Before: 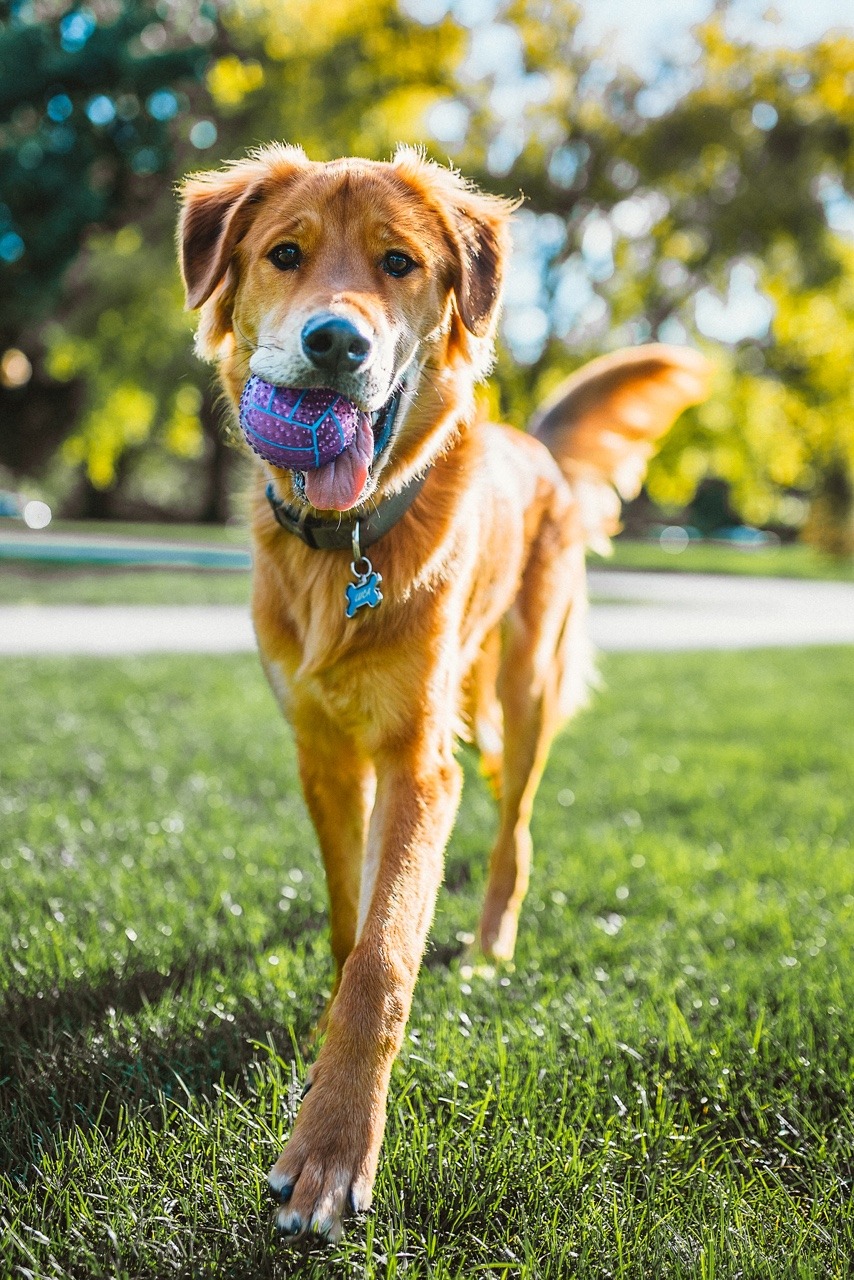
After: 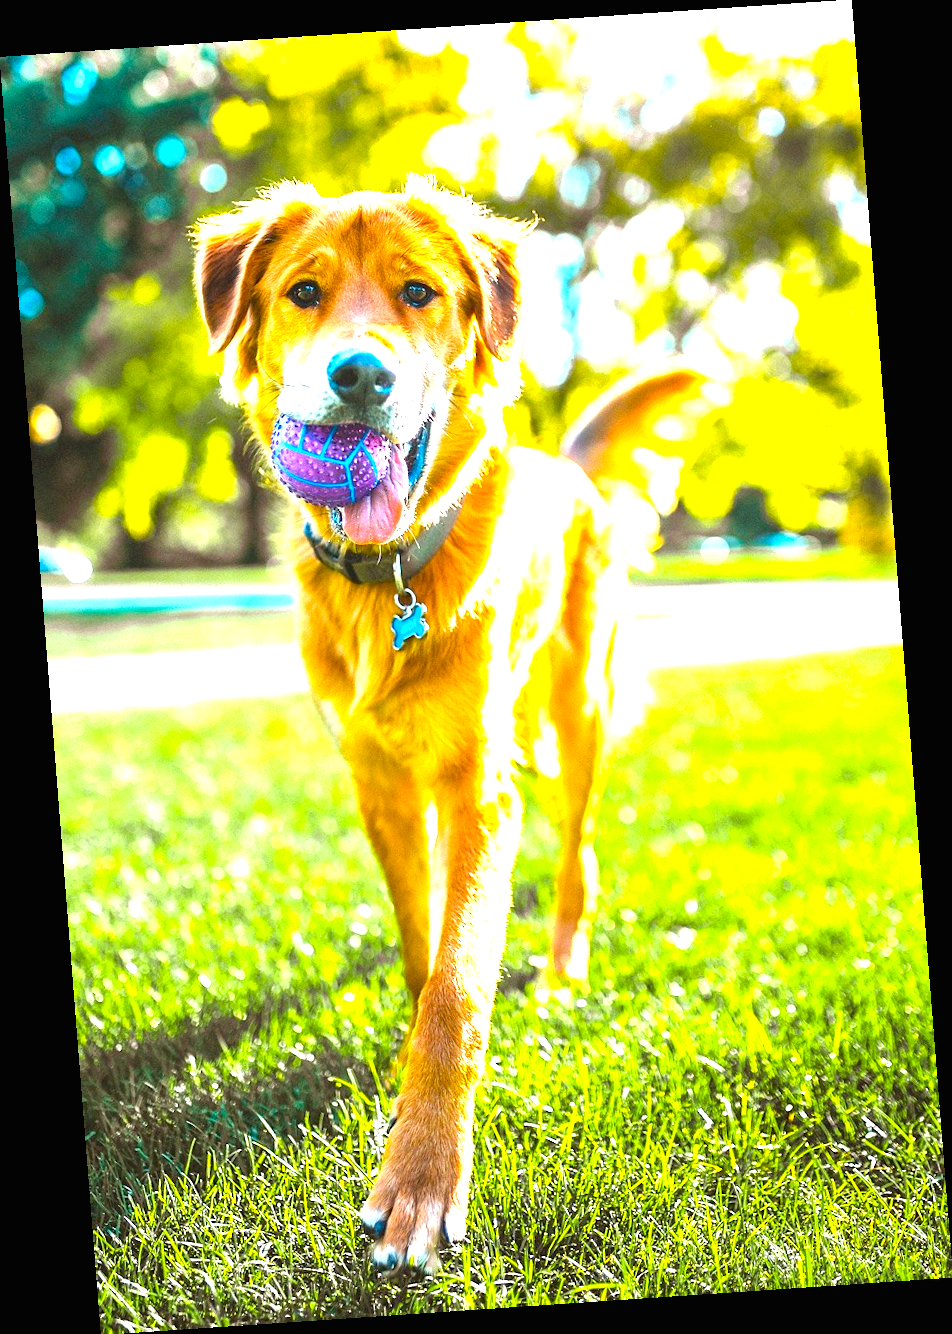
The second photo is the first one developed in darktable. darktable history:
exposure: black level correction 0, exposure 1.675 EV, compensate exposure bias true, compensate highlight preservation false
color balance rgb: linear chroma grading › global chroma 15%, perceptual saturation grading › global saturation 30%
rotate and perspective: rotation -4.2°, shear 0.006, automatic cropping off
